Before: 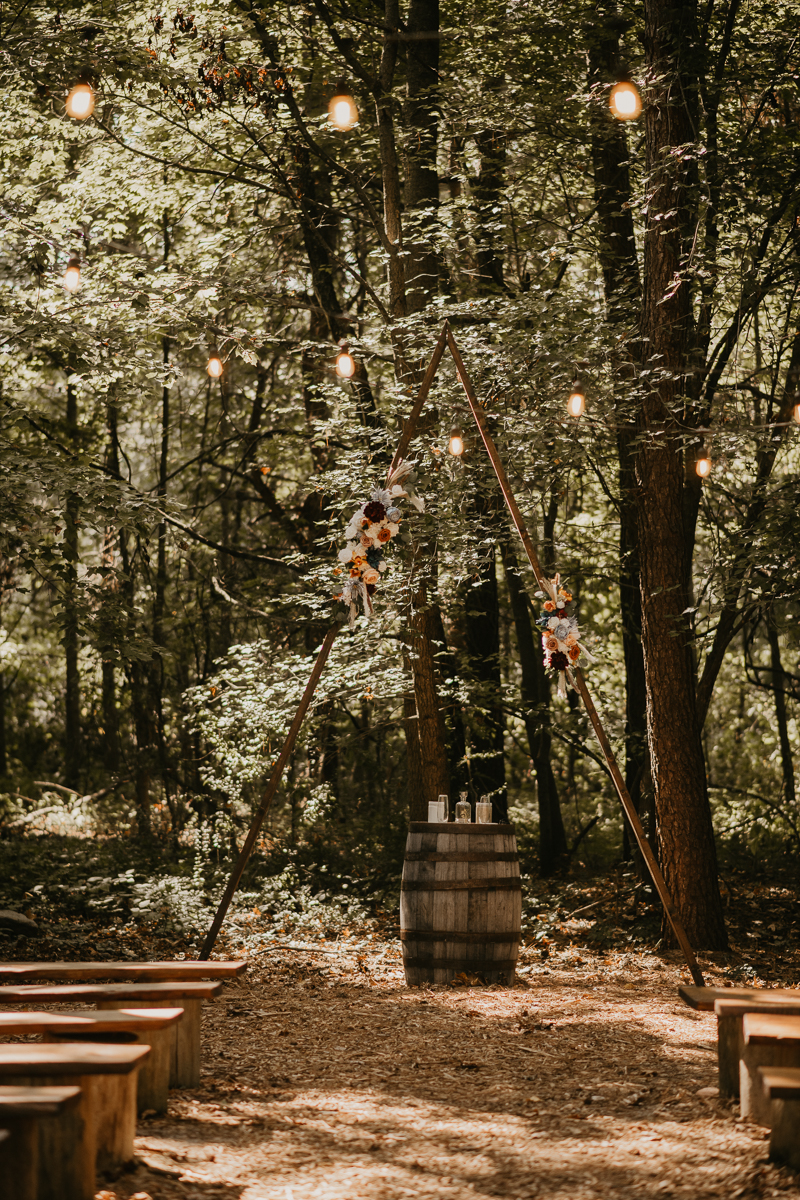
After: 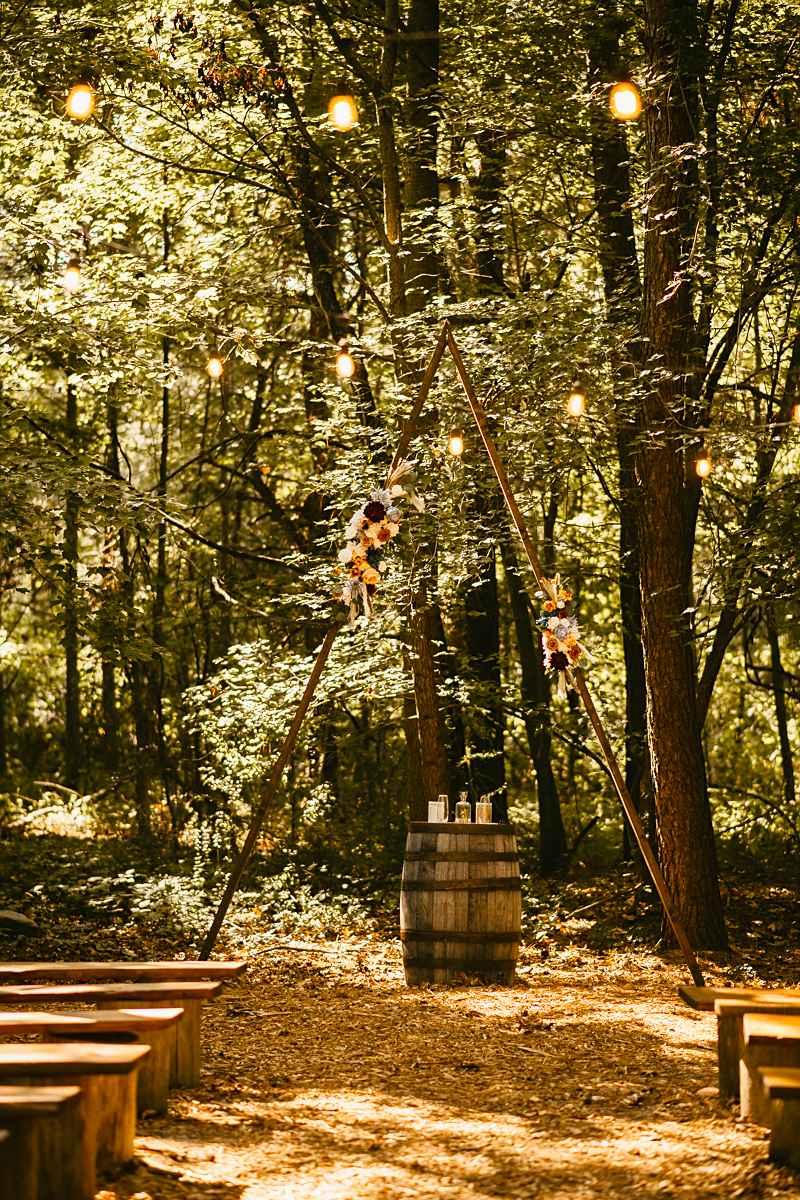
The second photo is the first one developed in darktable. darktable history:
color balance rgb: perceptual saturation grading › global saturation 29.418%, global vibrance 28.451%
sharpen: amount 0.205
base curve: curves: ch0 [(0, 0) (0.557, 0.834) (1, 1)], preserve colors none
